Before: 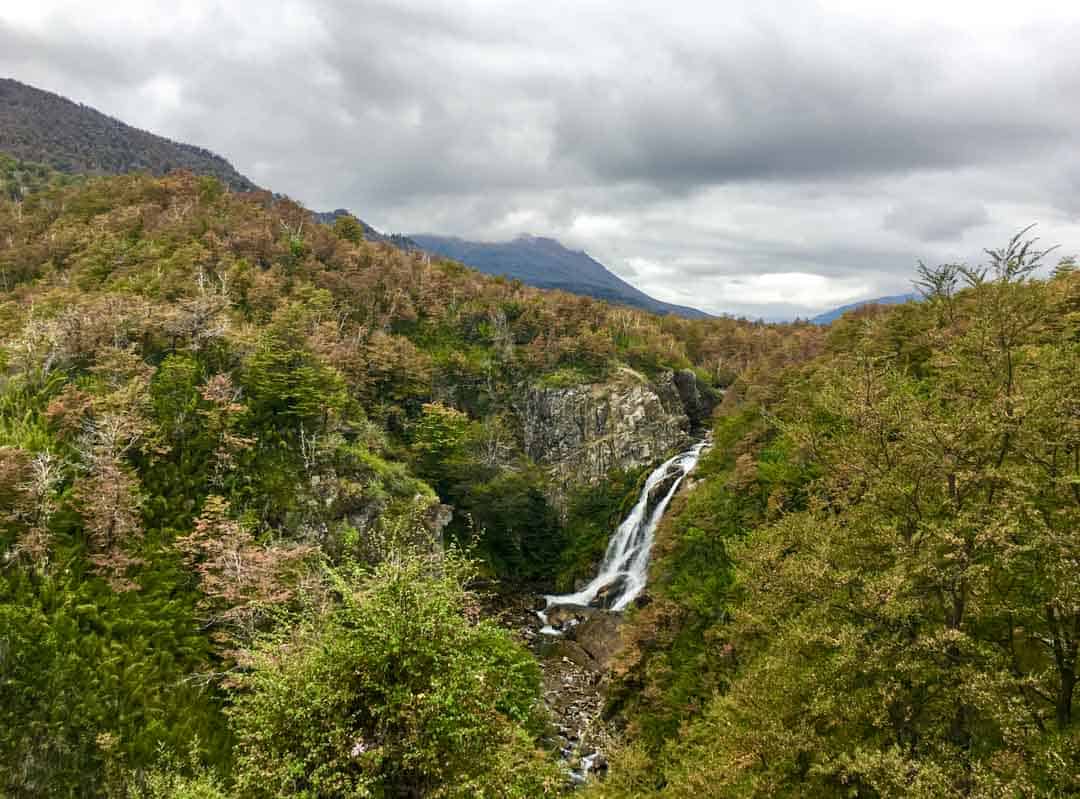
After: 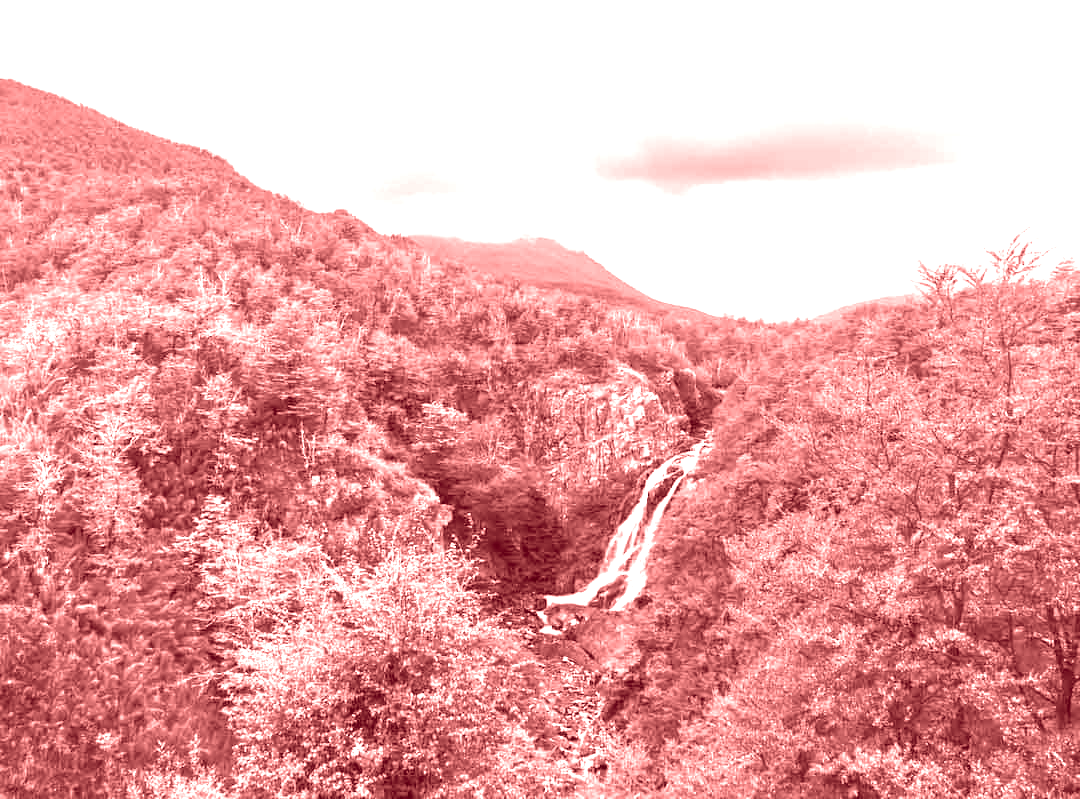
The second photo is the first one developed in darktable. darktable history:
exposure: black level correction 0, exposure 1.2 EV, compensate exposure bias true, compensate highlight preservation false
colorize: saturation 60%, source mix 100%
tone equalizer: on, module defaults
